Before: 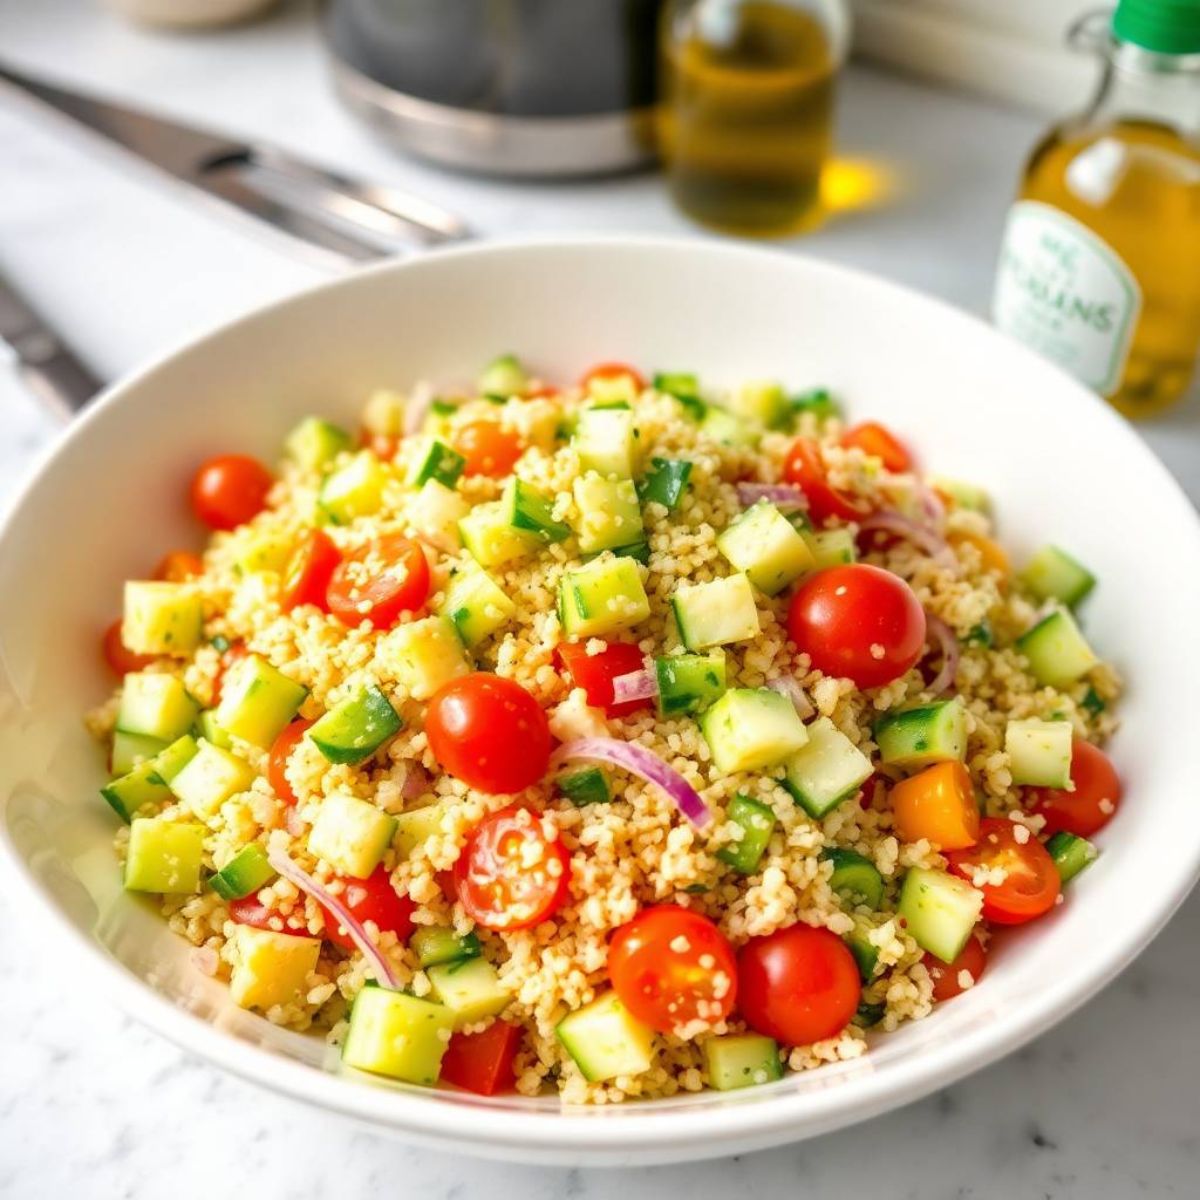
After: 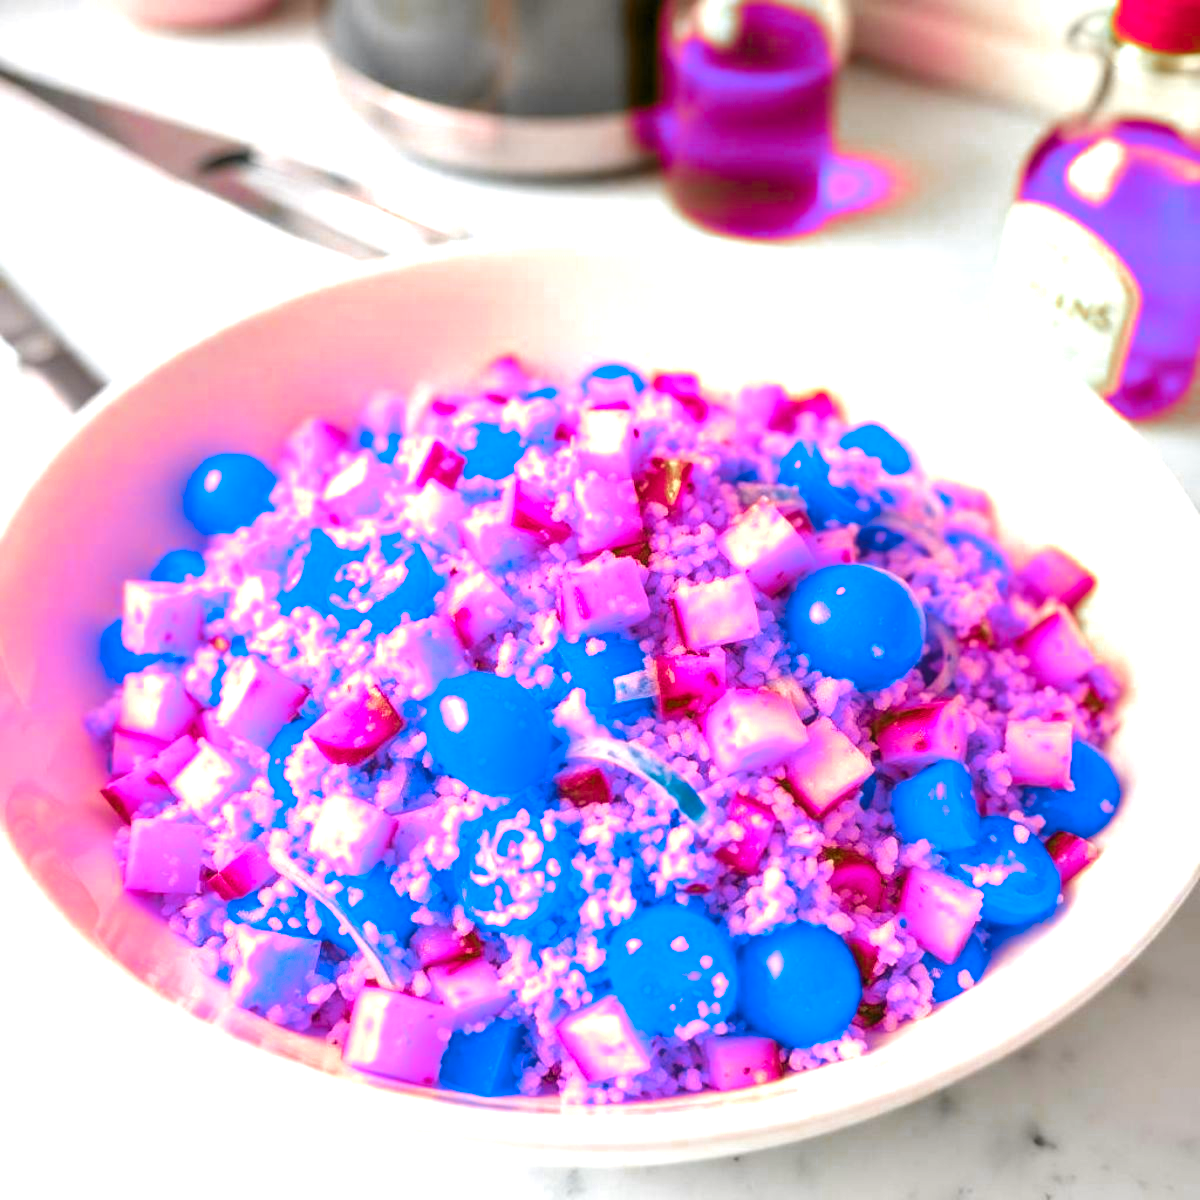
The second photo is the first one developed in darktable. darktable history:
color zones: curves: ch0 [(0.826, 0.353)]; ch1 [(0.242, 0.647) (0.889, 0.342)]; ch2 [(0.246, 0.089) (0.969, 0.068)]
exposure: black level correction 0, exposure 1.1 EV, compensate exposure bias true, compensate highlight preservation false
